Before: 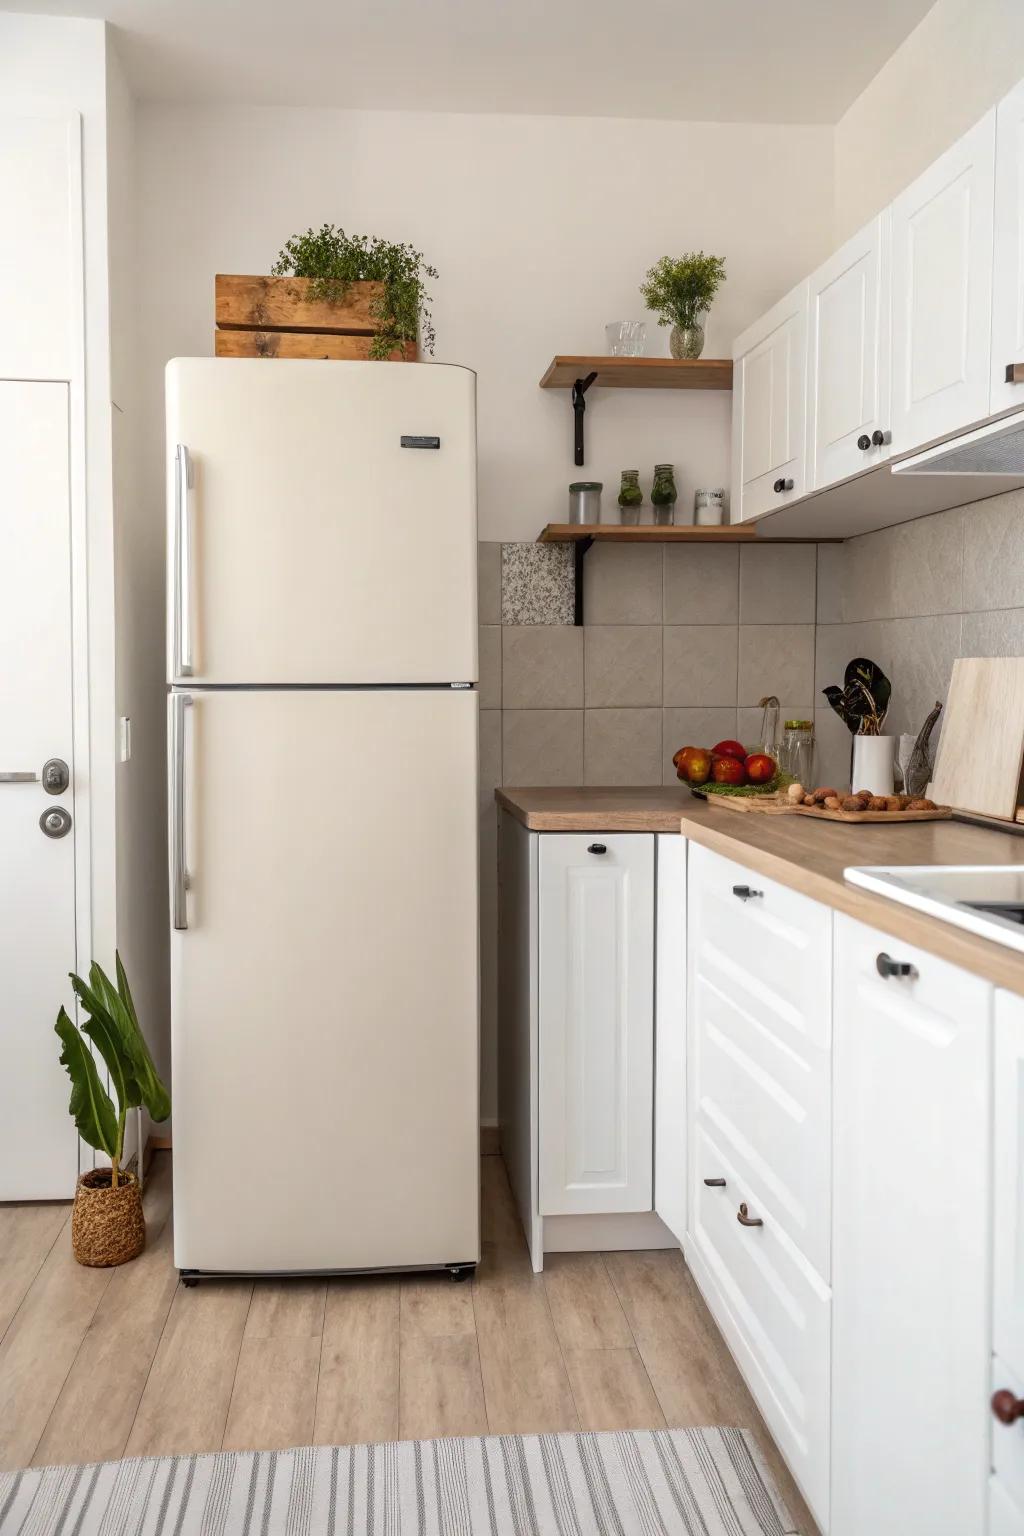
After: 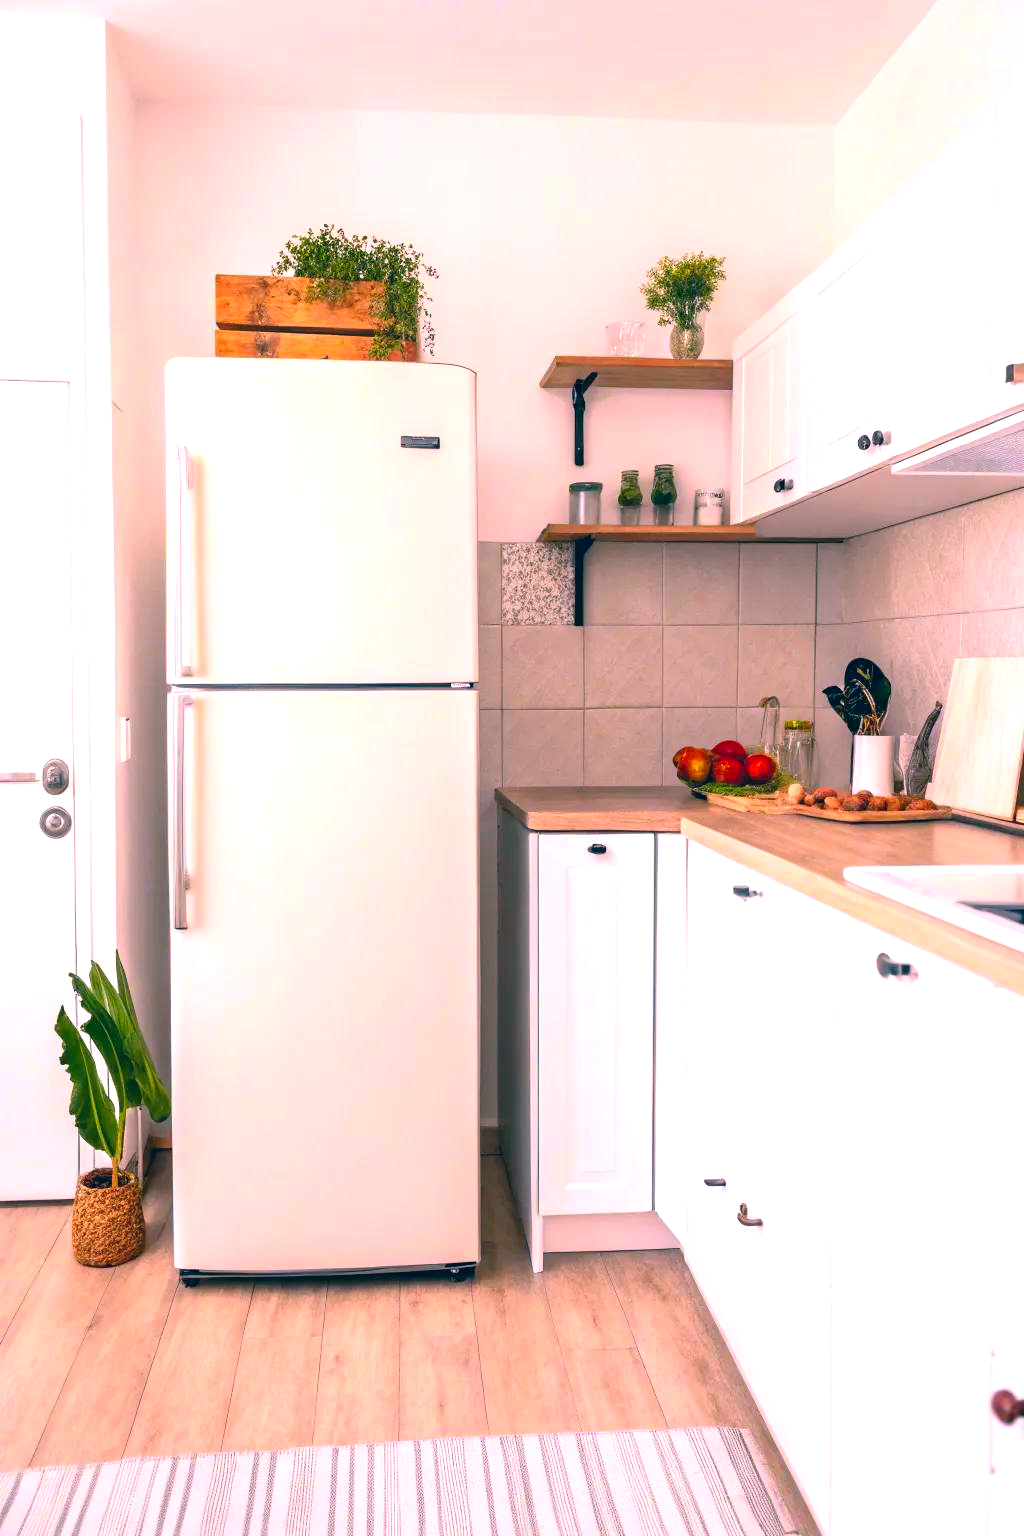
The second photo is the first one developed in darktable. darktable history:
exposure: black level correction 0, exposure 0.937 EV, compensate exposure bias true, compensate highlight preservation false
color correction: highlights a* 17.45, highlights b* 0.343, shadows a* -14.89, shadows b* -14.57, saturation 1.48
